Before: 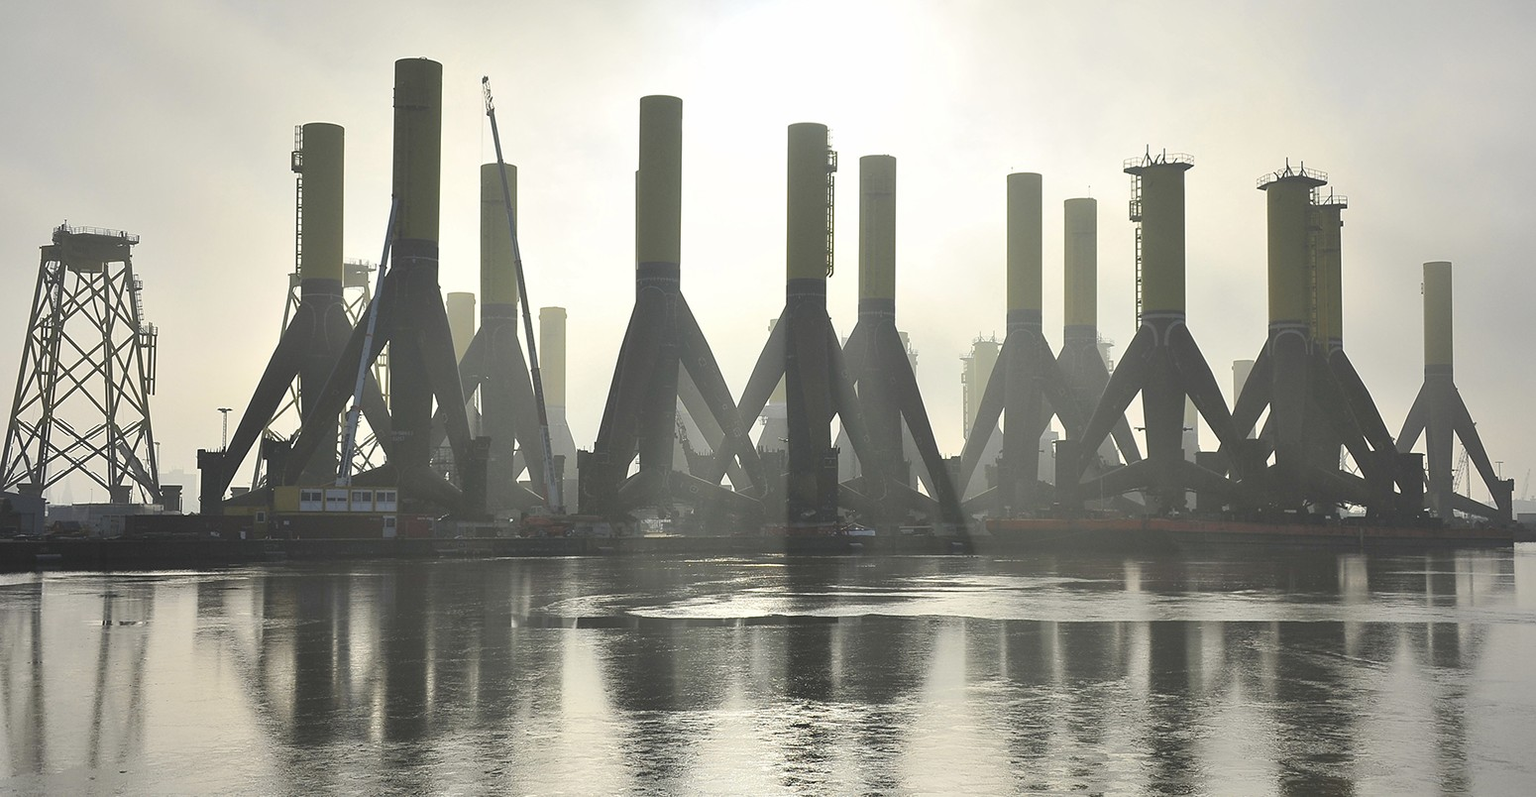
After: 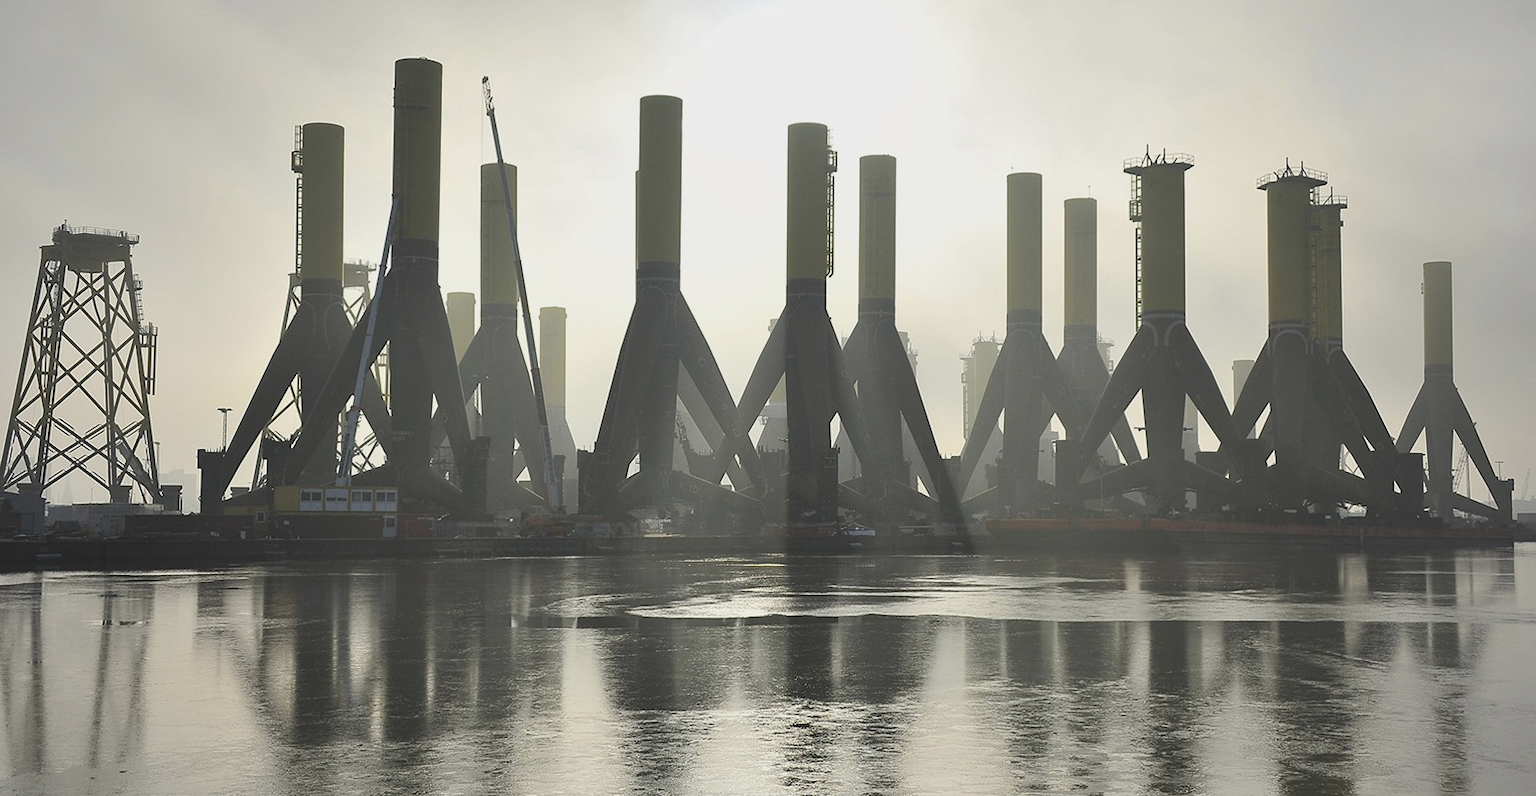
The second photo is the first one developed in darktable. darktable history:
sharpen: radius 2.87, amount 0.869, threshold 47.399
exposure: exposure -0.248 EV, compensate exposure bias true, compensate highlight preservation false
